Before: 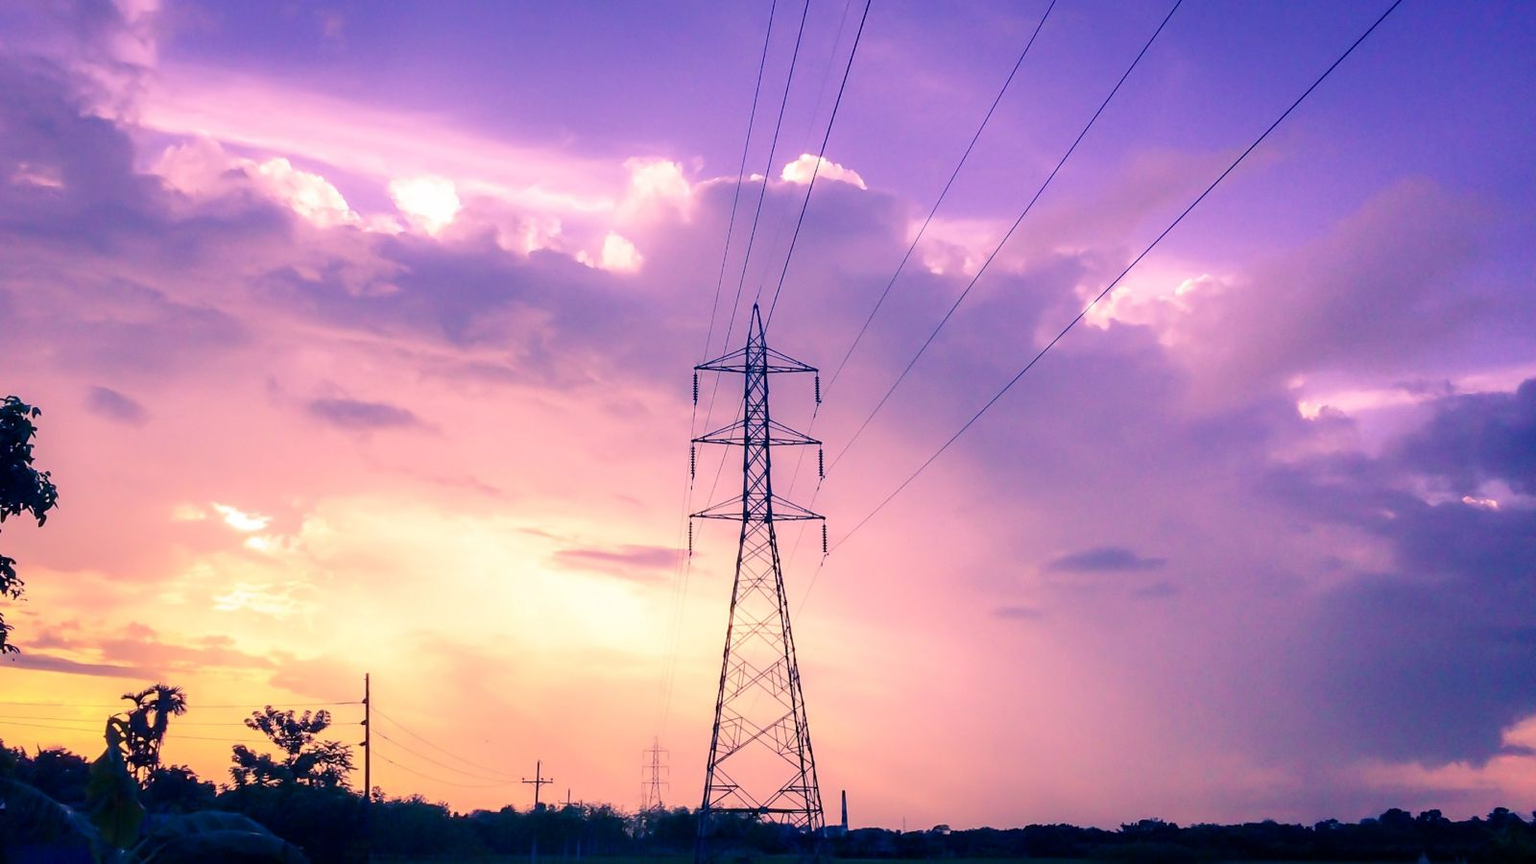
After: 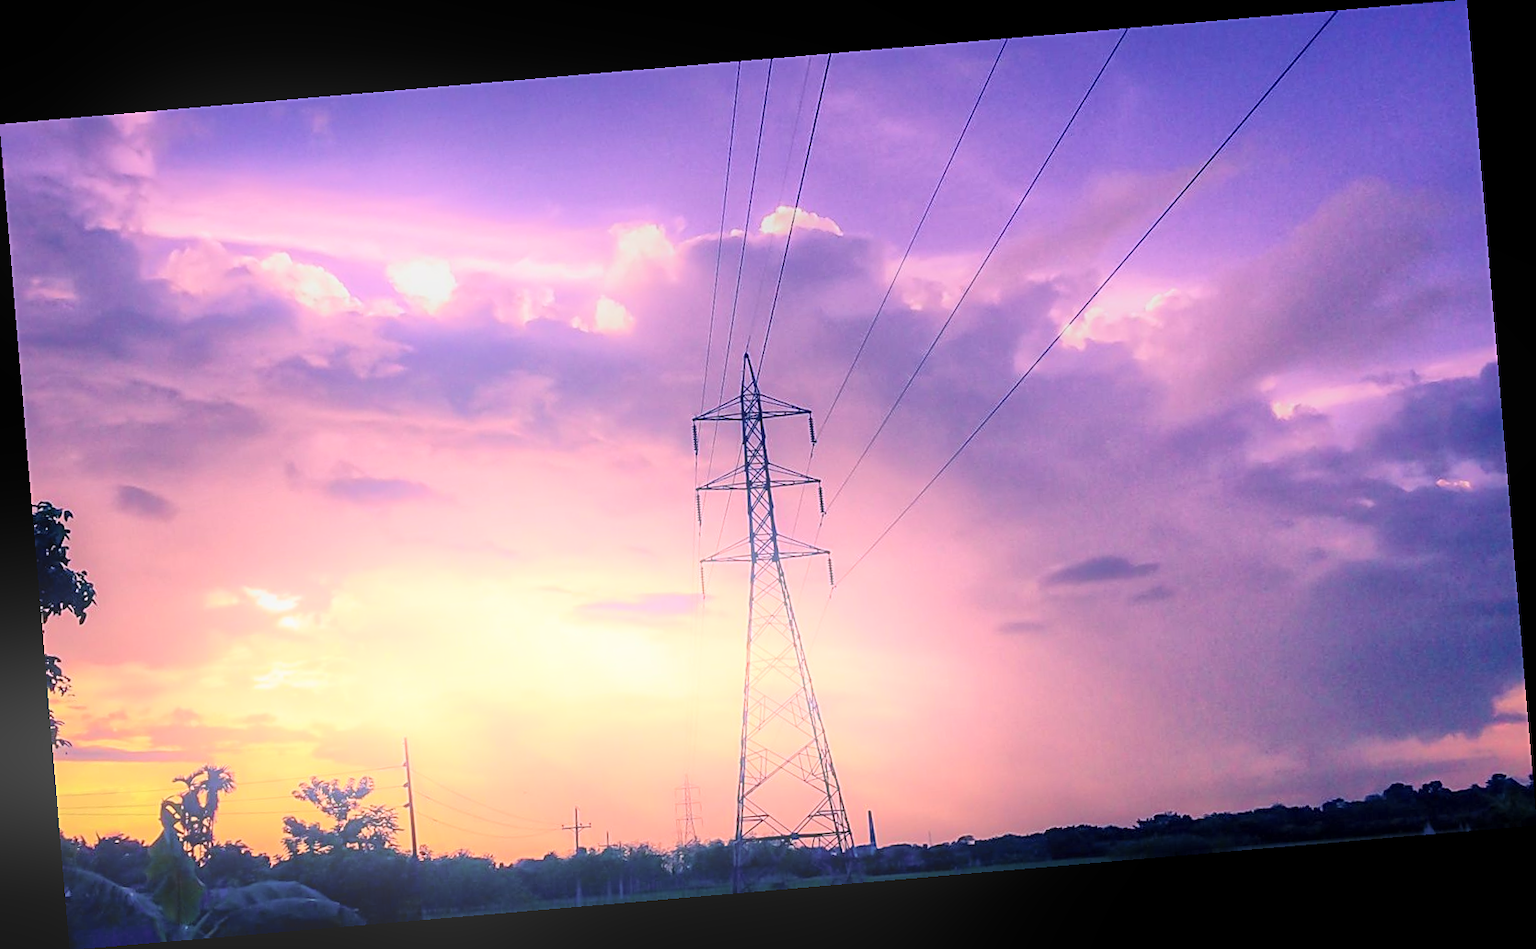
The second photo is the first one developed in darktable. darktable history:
global tonemap: drago (1, 100), detail 1
rotate and perspective: rotation -4.86°, automatic cropping off
bloom: on, module defaults
sharpen: on, module defaults
